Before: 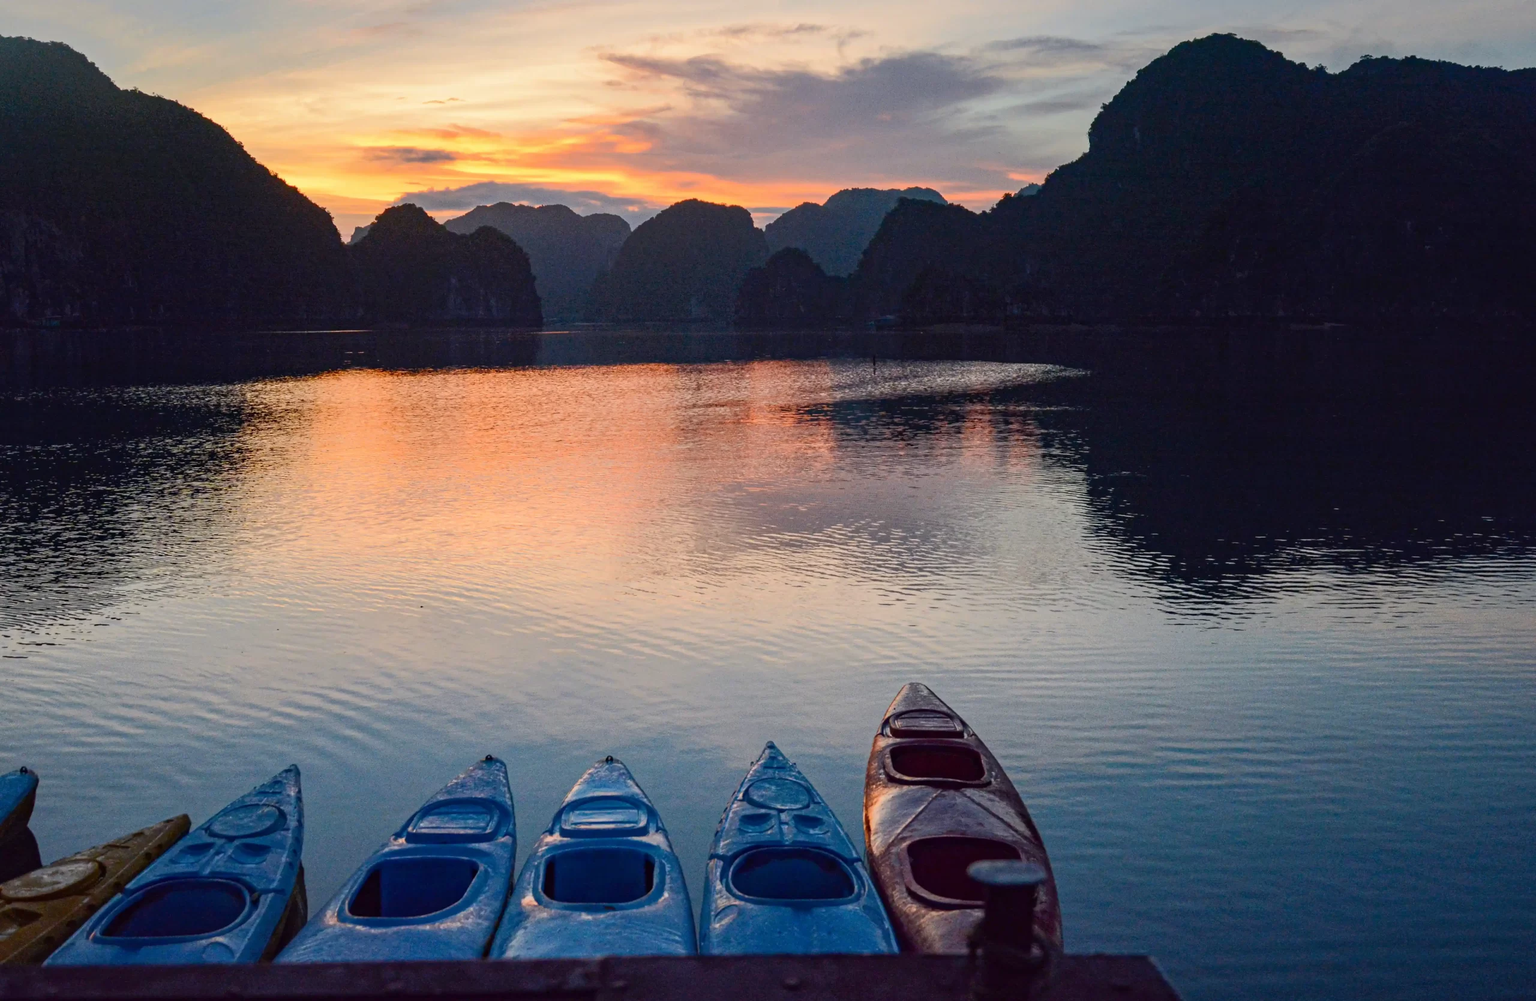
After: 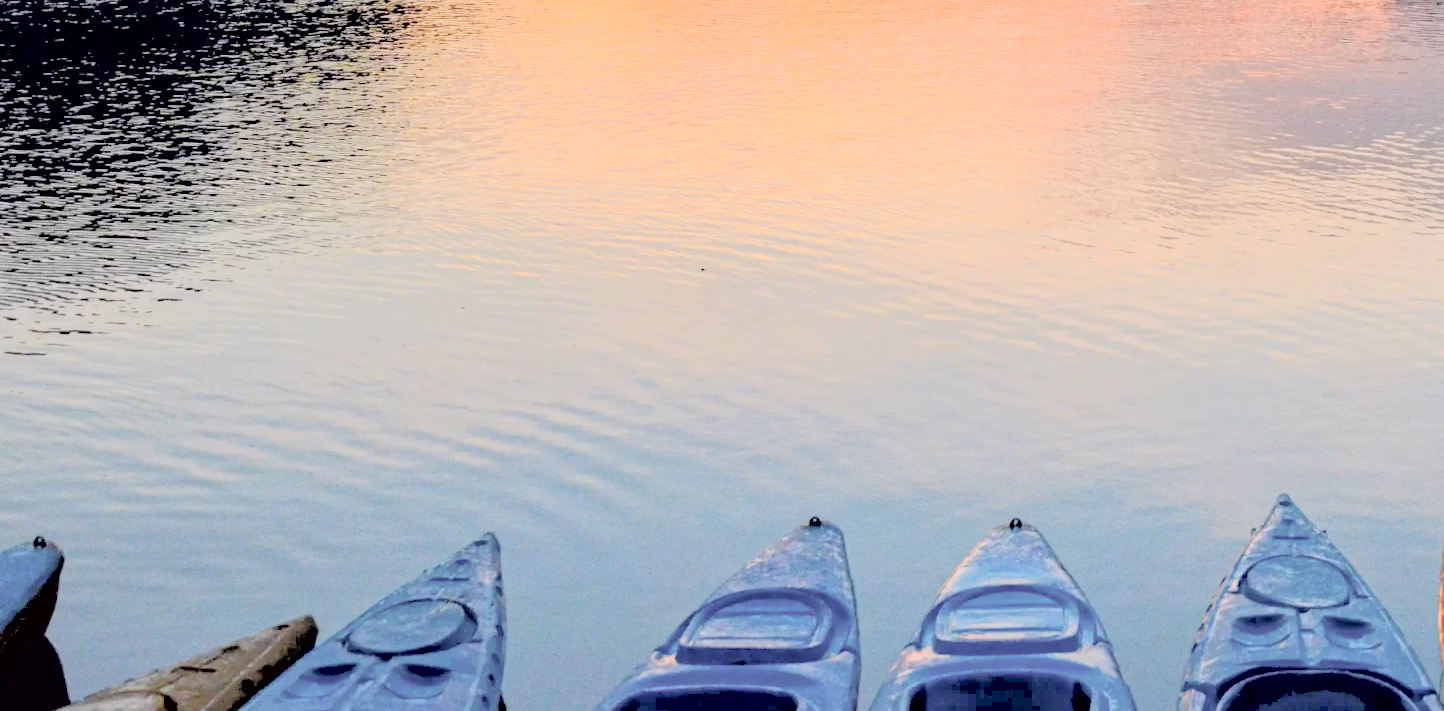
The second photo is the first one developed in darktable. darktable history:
contrast brightness saturation: brightness 1
crop: top 44.483%, right 43.593%, bottom 12.892%
exposure: black level correction 0.009, exposure -0.637 EV, compensate highlight preservation false
